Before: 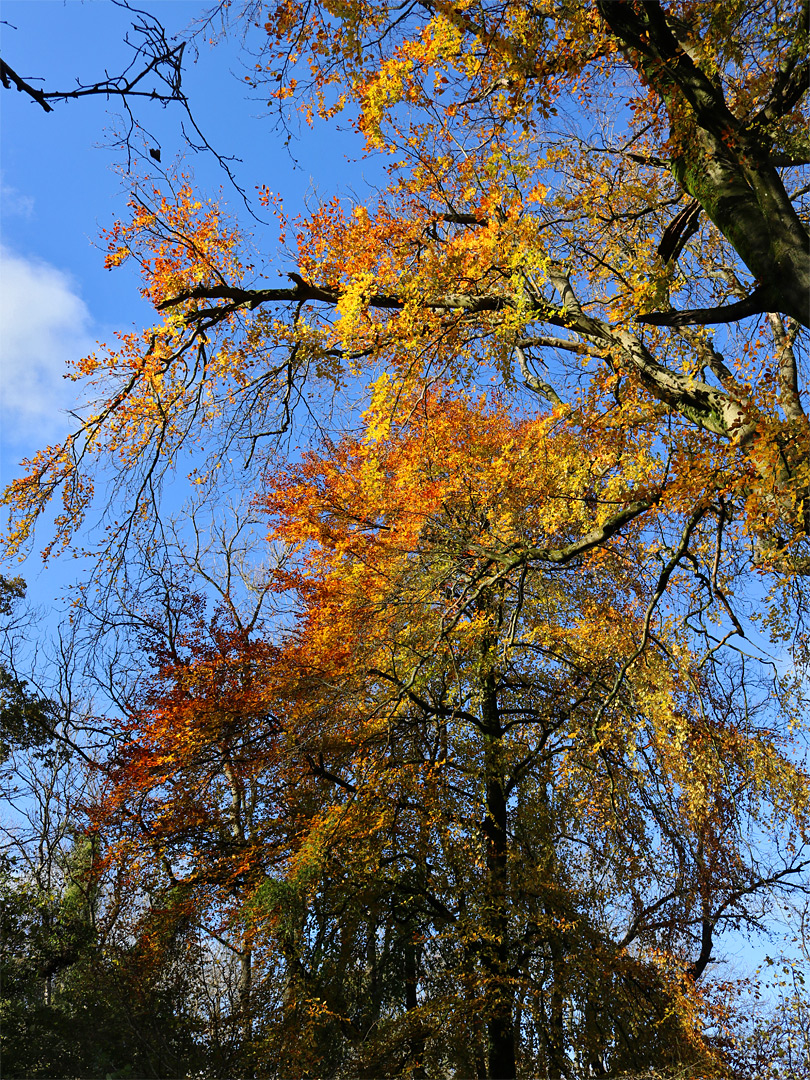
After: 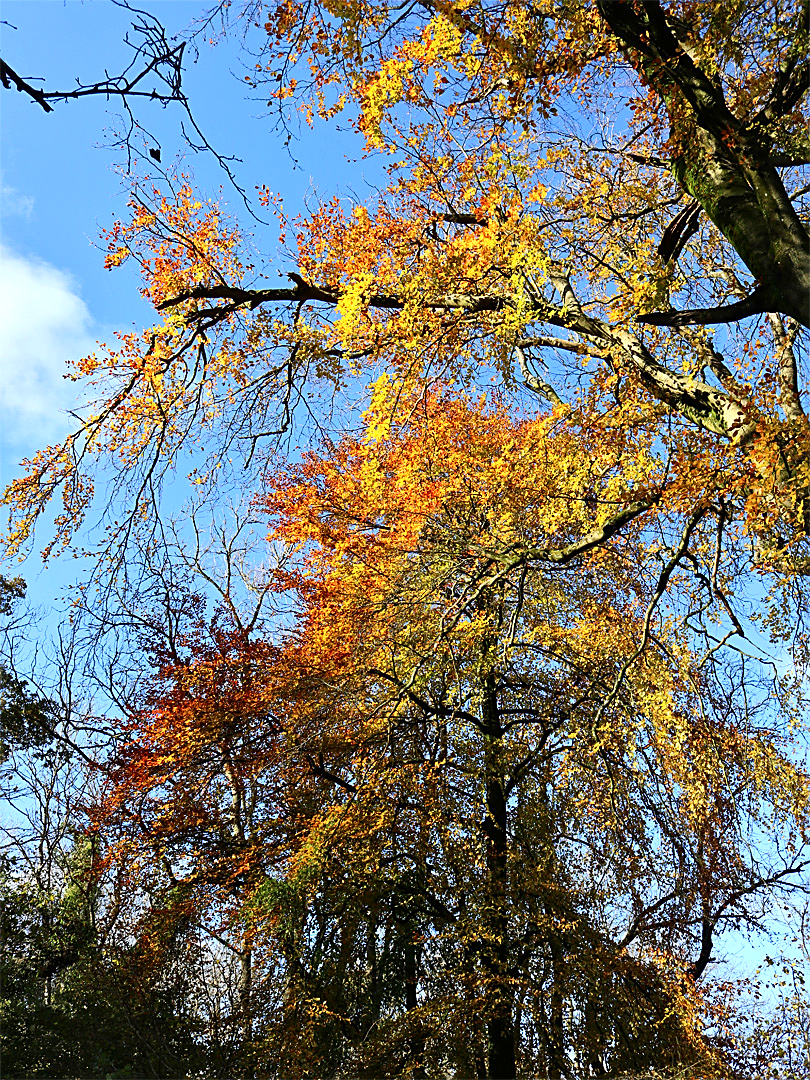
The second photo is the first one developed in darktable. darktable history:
sharpen: on, module defaults
exposure: exposure 0.493 EV, compensate highlight preservation false
contrast brightness saturation: contrast 0.135
